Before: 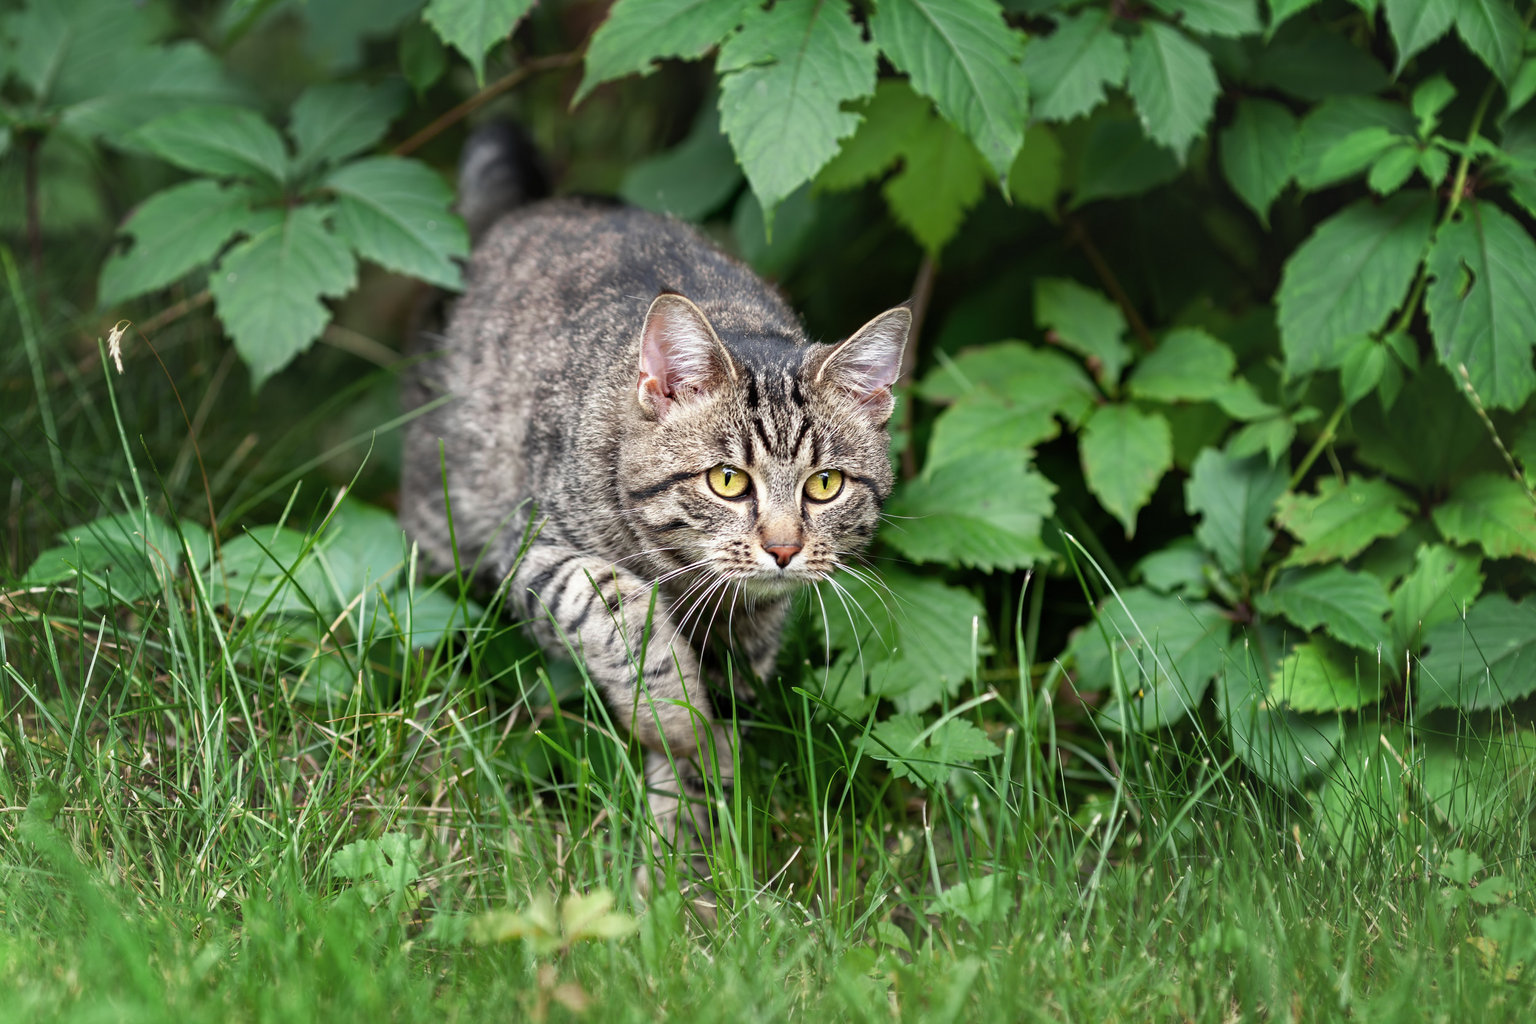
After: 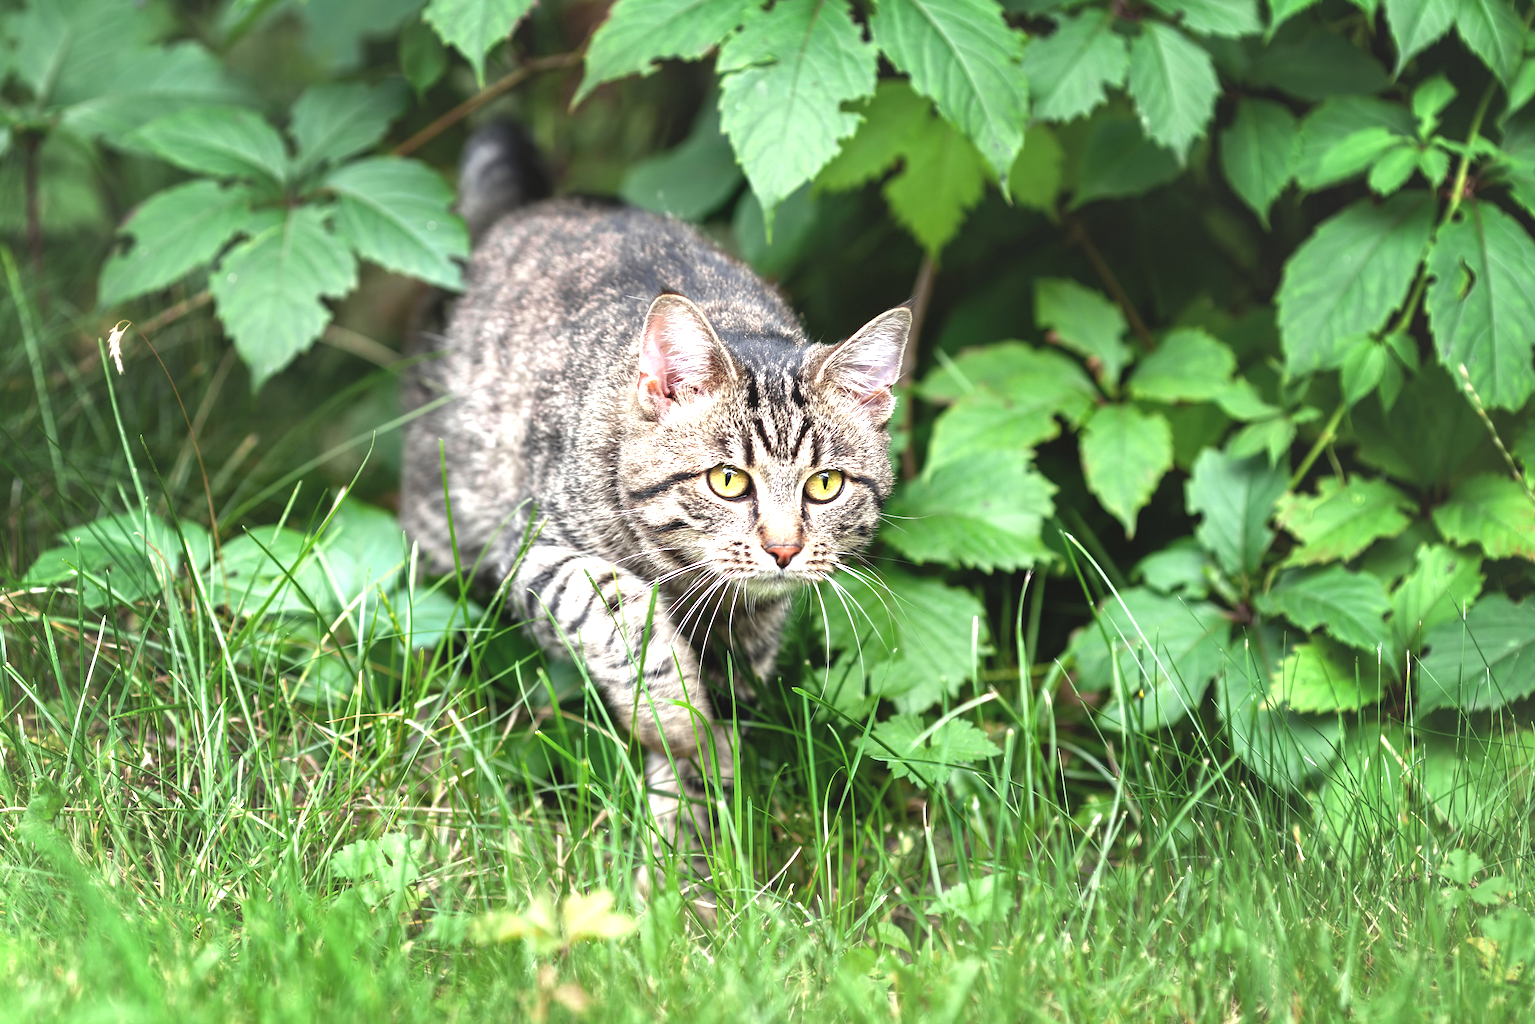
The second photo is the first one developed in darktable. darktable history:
exposure: black level correction -0.005, exposure 1.002 EV, compensate highlight preservation false
local contrast: highlights 100%, shadows 100%, detail 120%, midtone range 0.2
